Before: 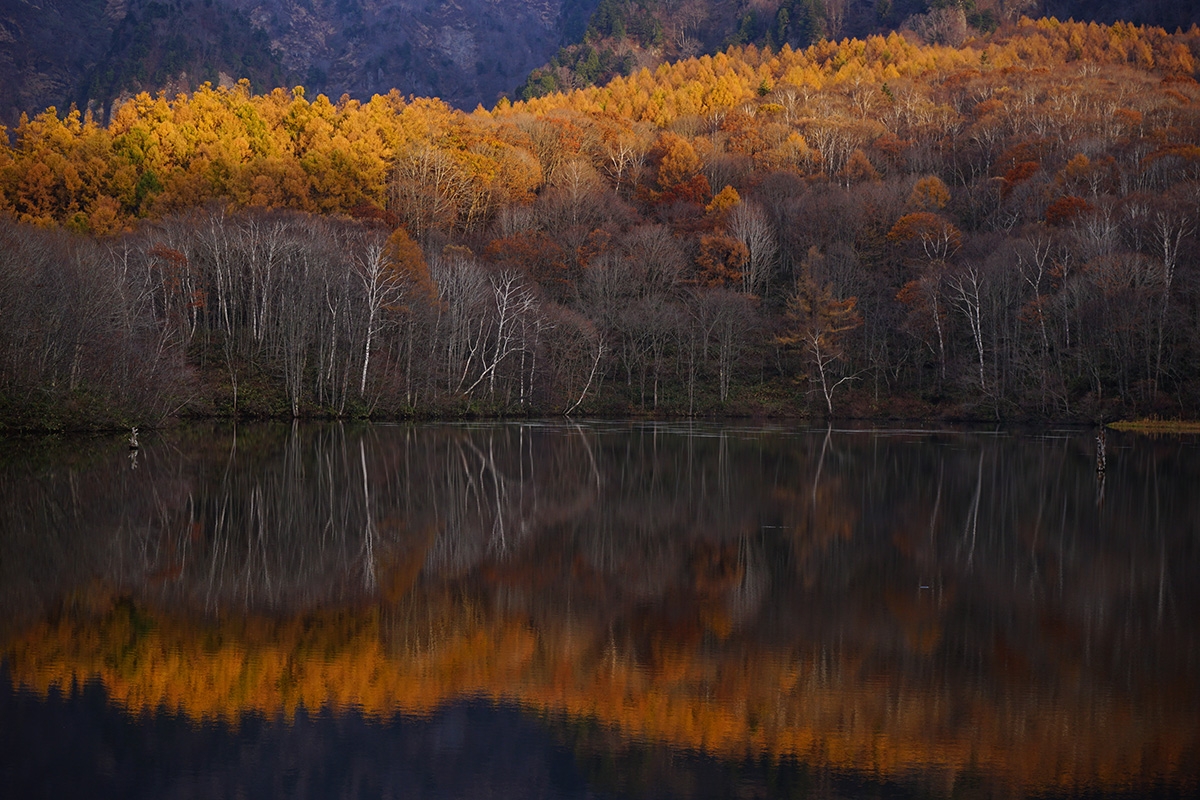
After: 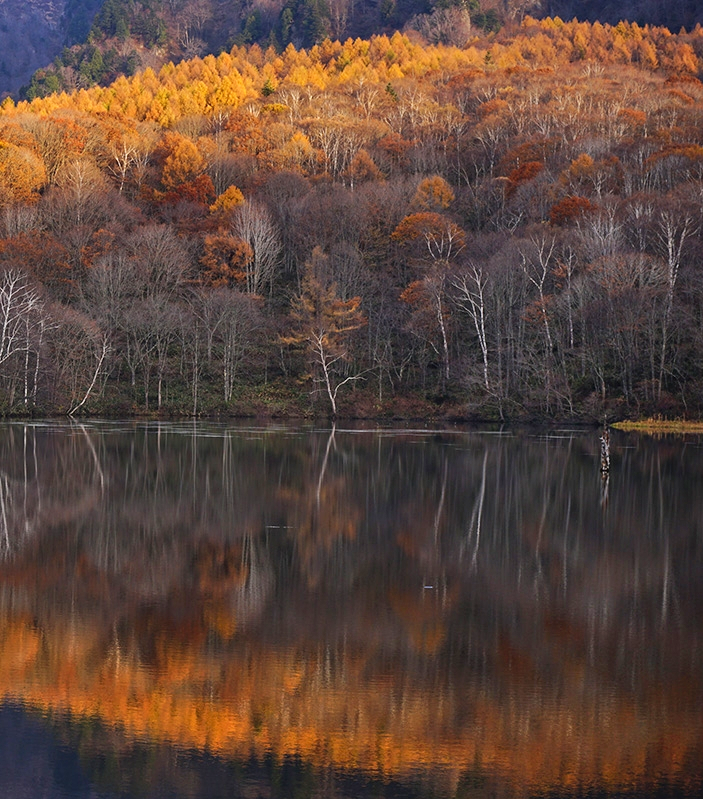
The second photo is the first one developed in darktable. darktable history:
crop: left 41.402%
base curve: curves: ch0 [(0, 0) (0.579, 0.807) (1, 1)], preserve colors none
shadows and highlights: highlights color adjustment 0%, soften with gaussian
